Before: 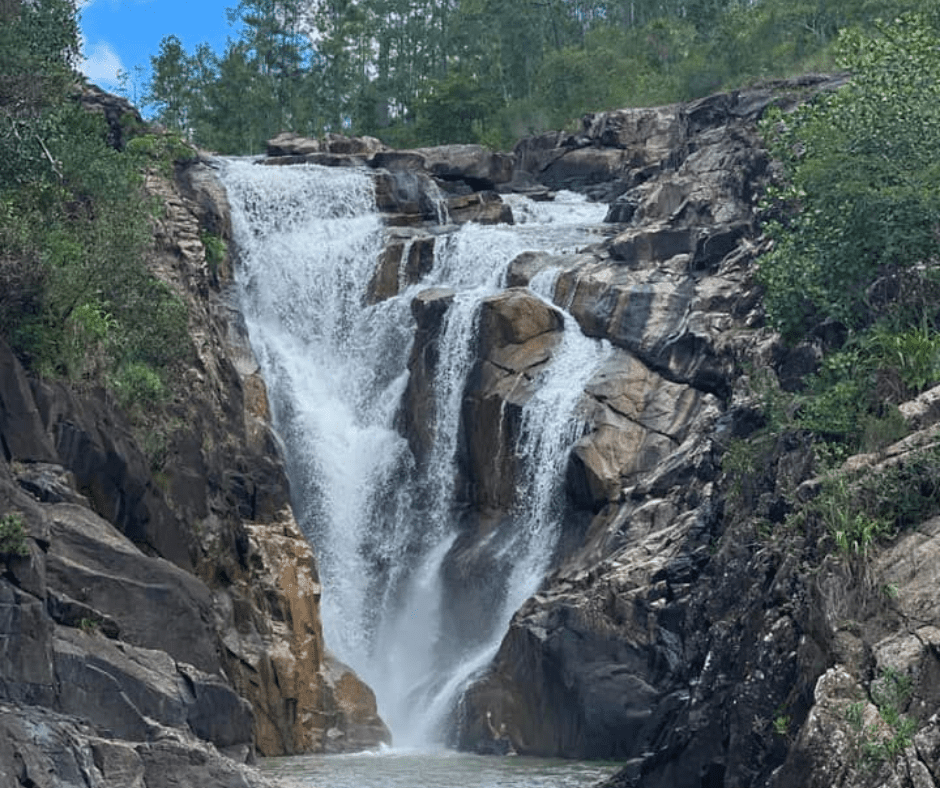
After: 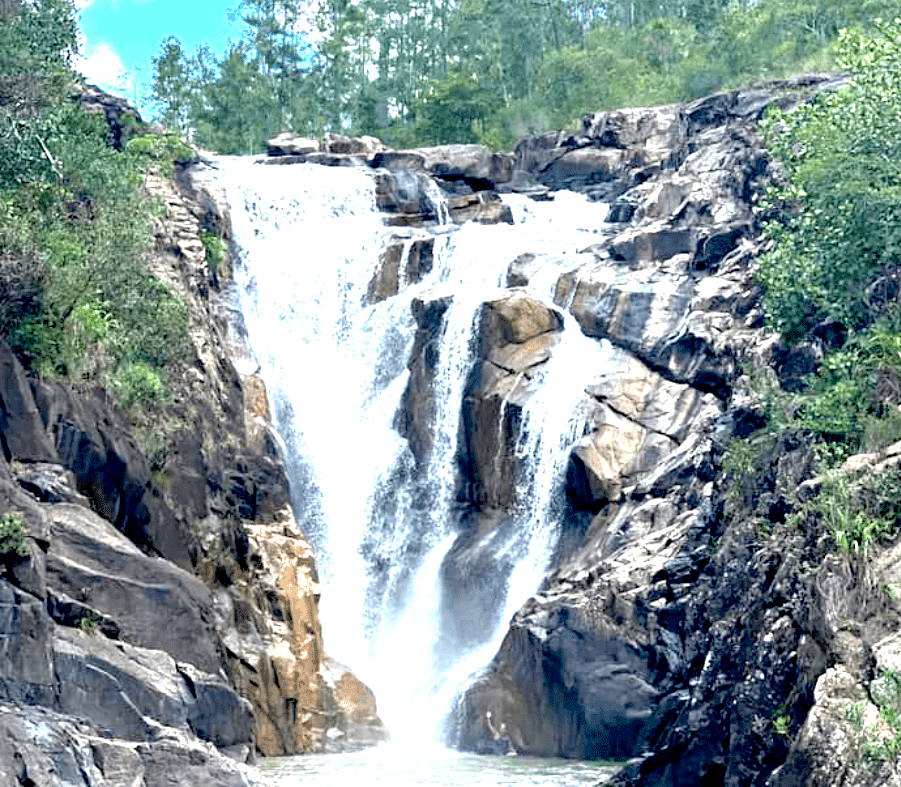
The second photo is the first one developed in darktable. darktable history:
exposure: black level correction 0.016, exposure 1.774 EV, compensate highlight preservation false
crop: right 4.126%, bottom 0.031%
